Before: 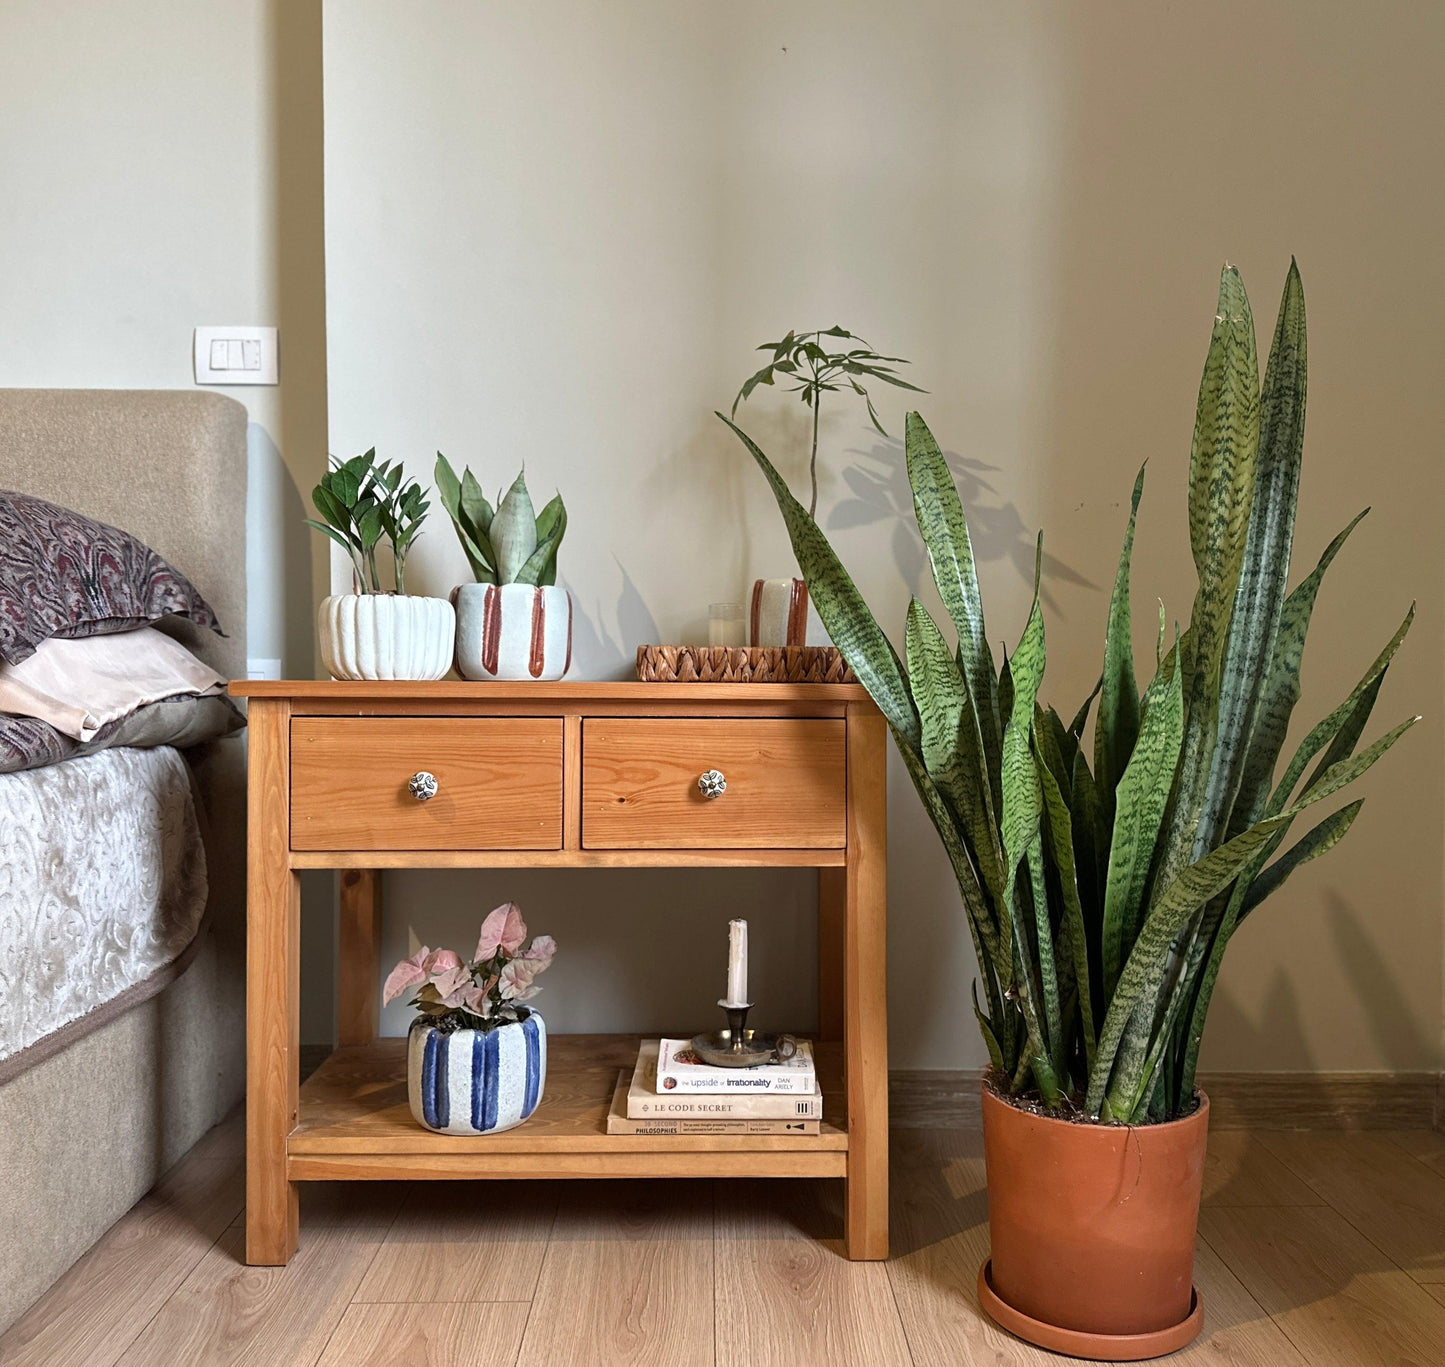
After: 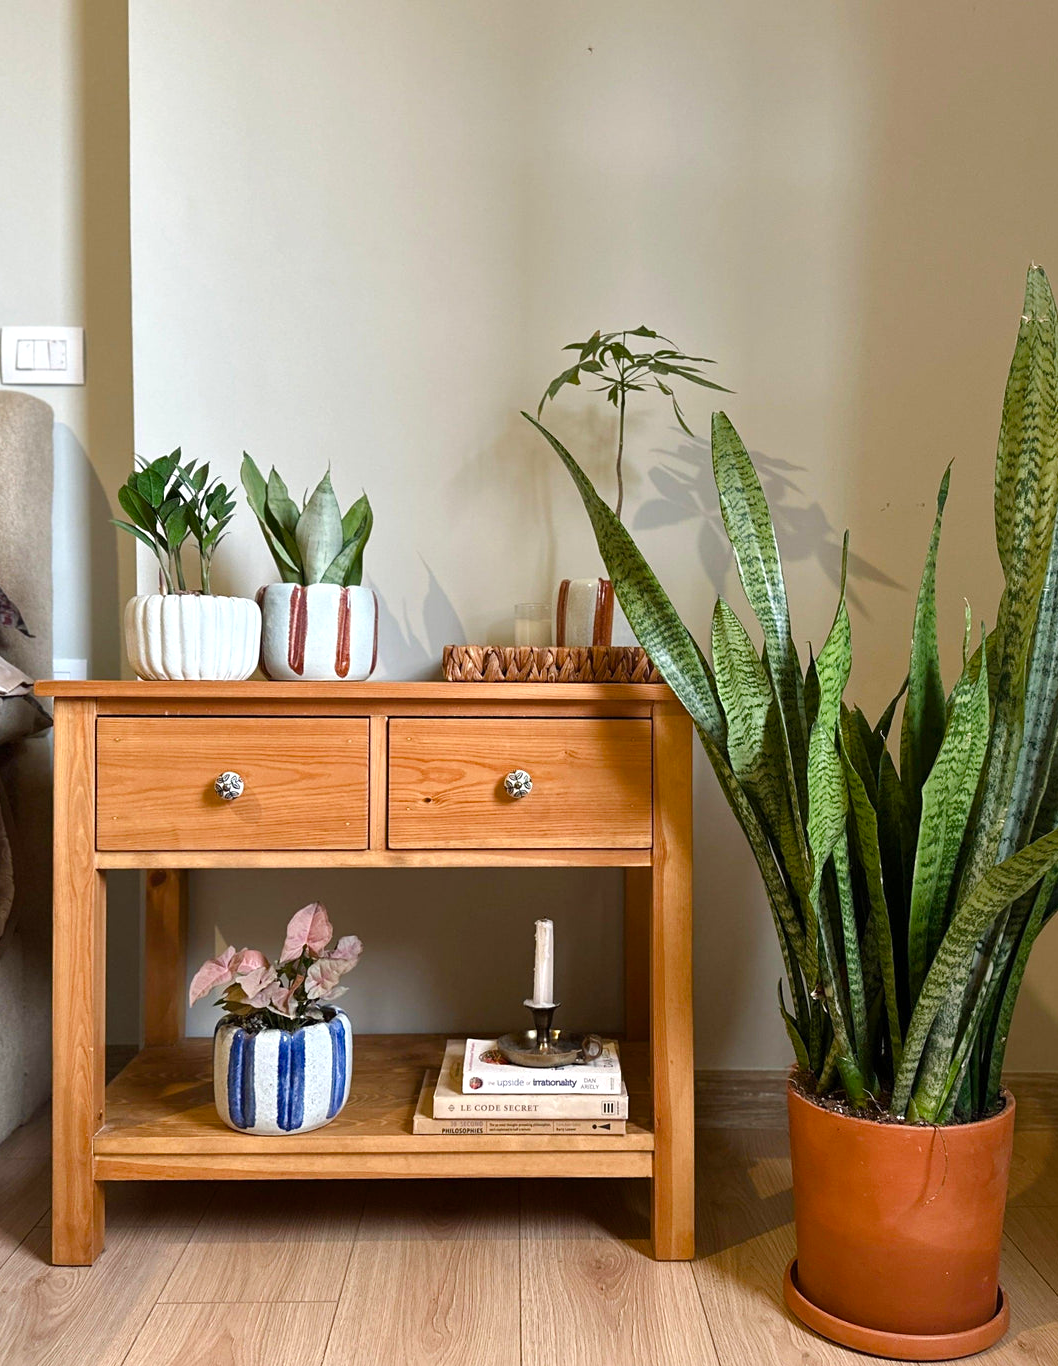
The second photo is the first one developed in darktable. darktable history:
crop: left 13.443%, right 13.31%
color balance rgb: linear chroma grading › shadows 32%, linear chroma grading › global chroma -2%, linear chroma grading › mid-tones 4%, perceptual saturation grading › global saturation -2%, perceptual saturation grading › highlights -8%, perceptual saturation grading › mid-tones 8%, perceptual saturation grading › shadows 4%, perceptual brilliance grading › highlights 8%, perceptual brilliance grading › mid-tones 4%, perceptual brilliance grading › shadows 2%, global vibrance 16%, saturation formula JzAzBz (2021)
